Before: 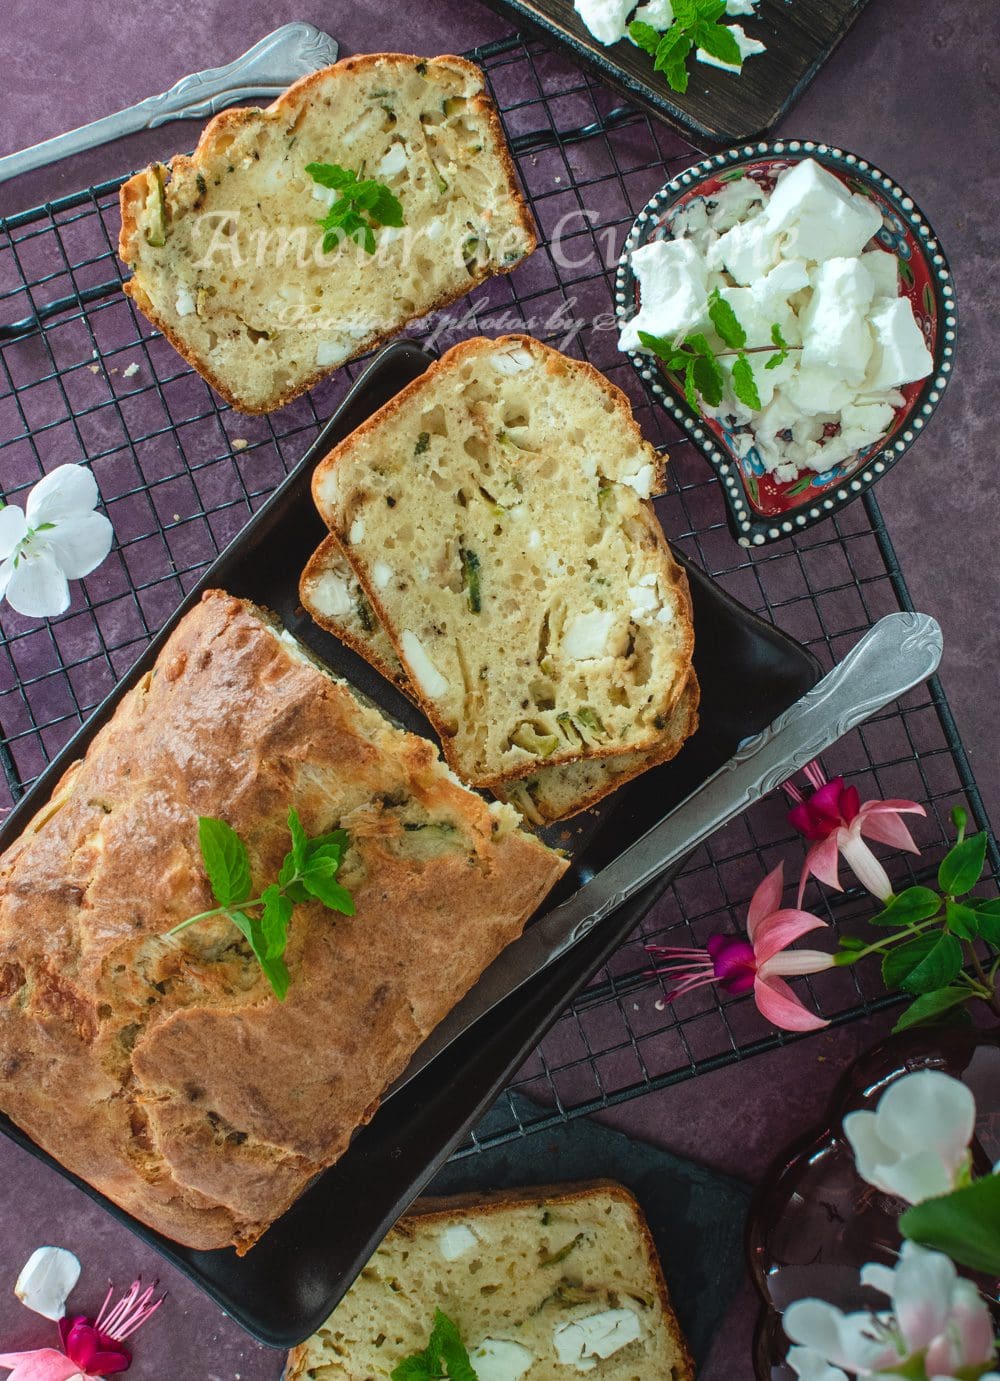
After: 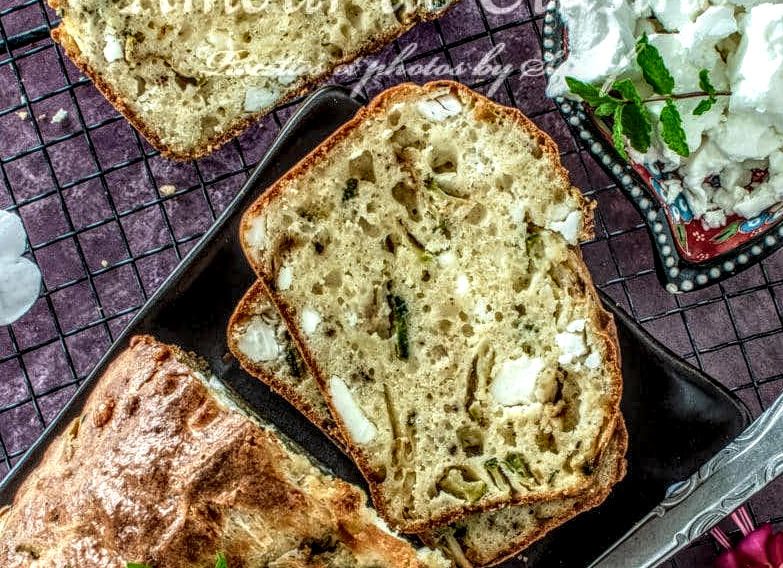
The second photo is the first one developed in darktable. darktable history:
crop: left 7.294%, top 18.414%, right 14.309%, bottom 40.397%
exposure: exposure -0.015 EV, compensate highlight preservation false
local contrast: highlights 3%, shadows 4%, detail 299%, midtone range 0.307
